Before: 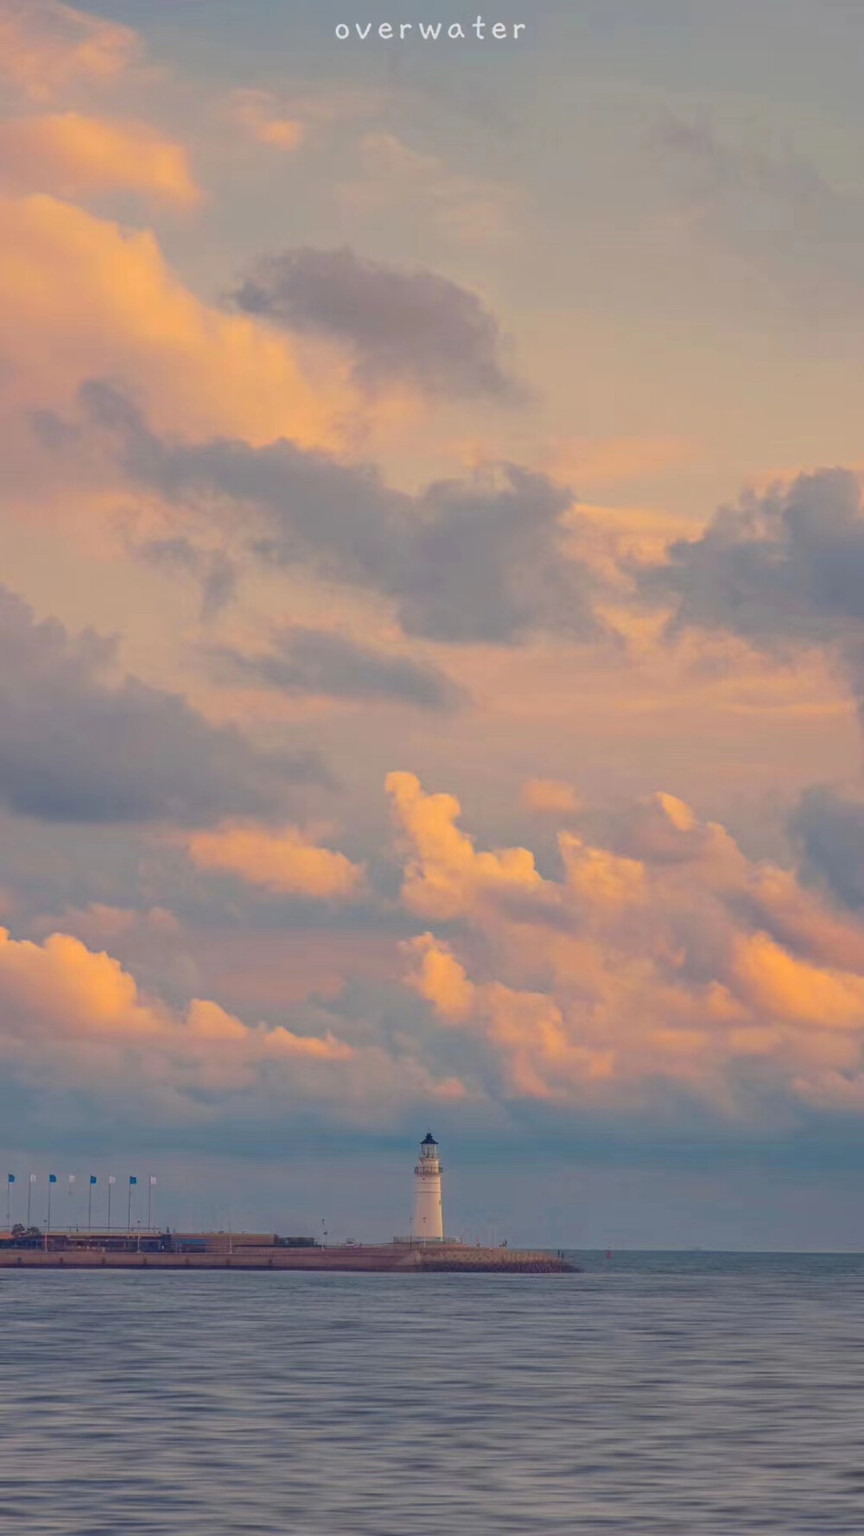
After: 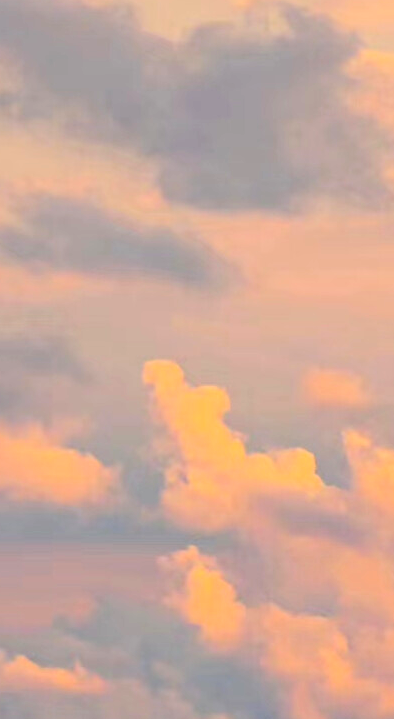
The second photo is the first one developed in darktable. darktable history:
contrast brightness saturation: contrast 0.231, brightness 0.113, saturation 0.286
crop: left 30.382%, top 29.999%, right 30.139%, bottom 29.518%
